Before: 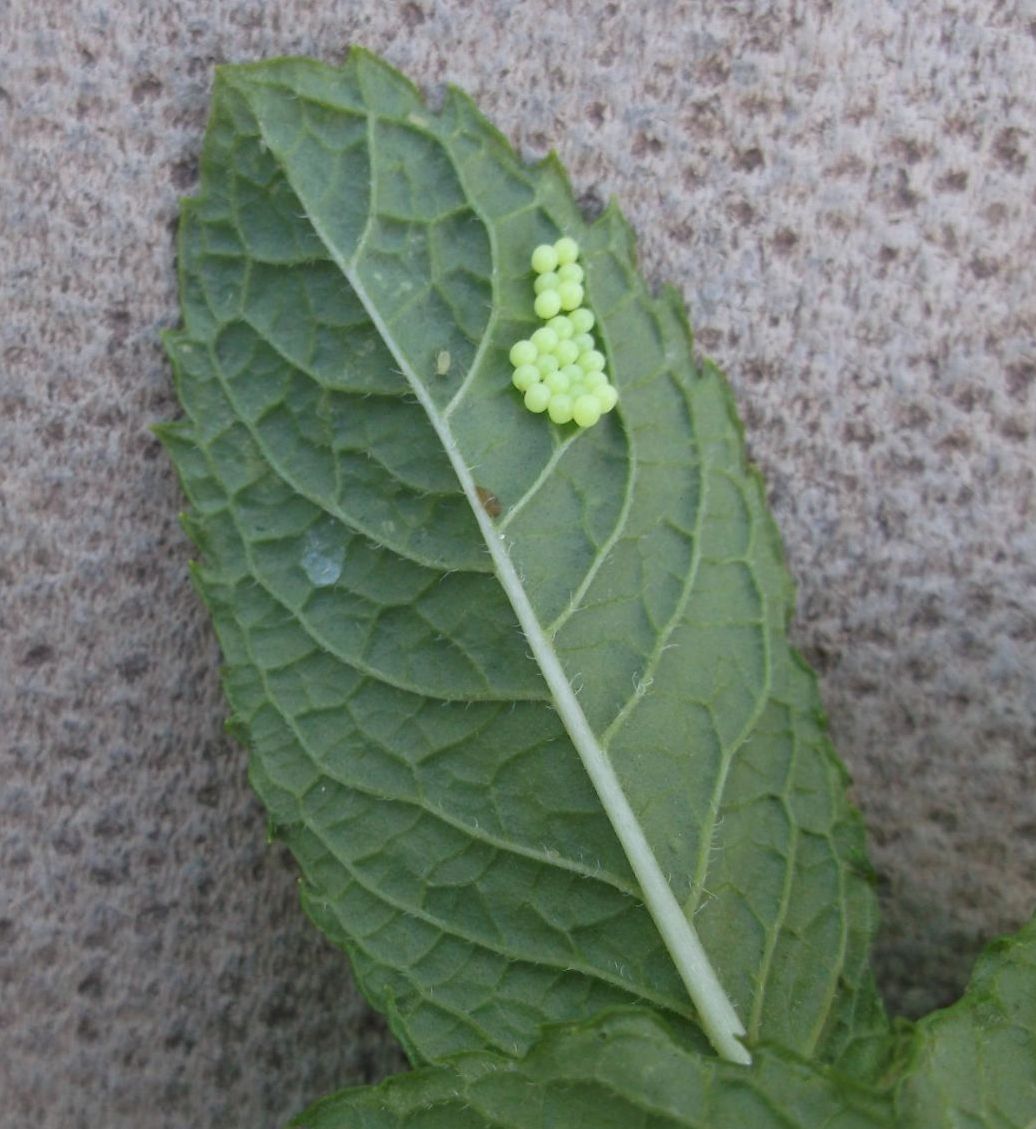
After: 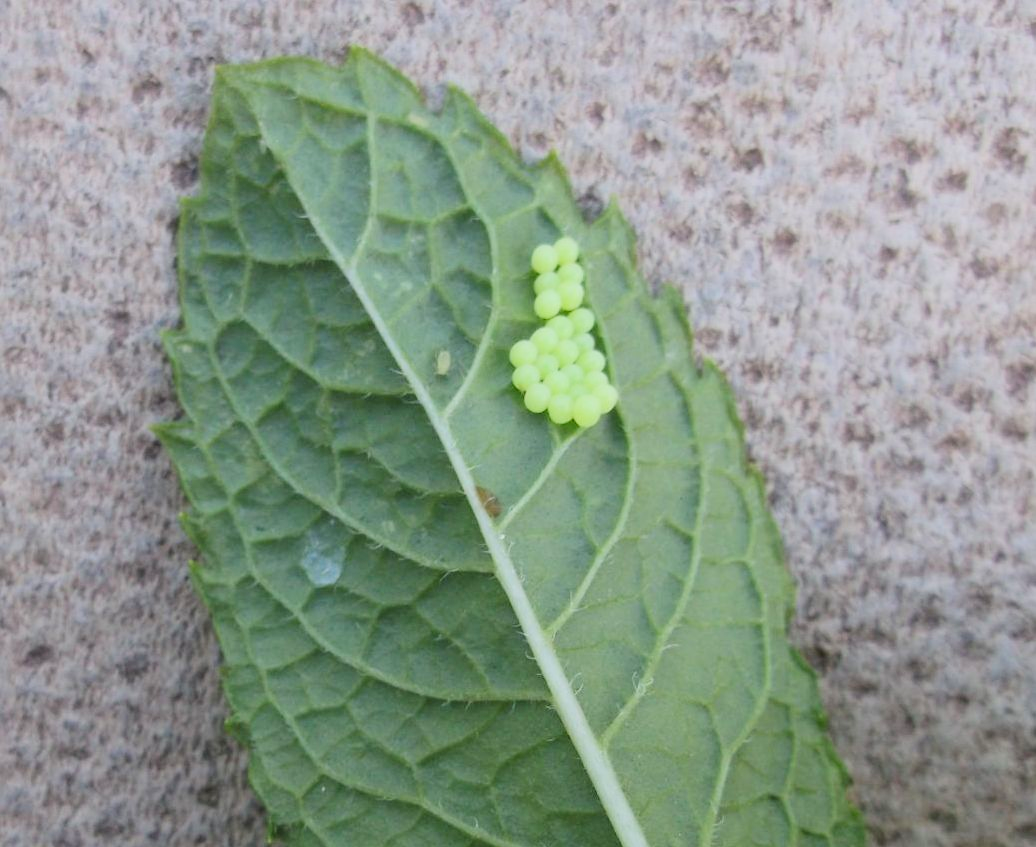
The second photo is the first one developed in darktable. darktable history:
filmic rgb: middle gray luminance 18.25%, black relative exposure -9.04 EV, white relative exposure 3.72 EV, threshold 3.04 EV, structure ↔ texture 99.04%, target black luminance 0%, hardness 4.92, latitude 67.78%, contrast 0.938, highlights saturation mix 20.28%, shadows ↔ highlights balance 21.63%, enable highlight reconstruction true
crop: bottom 24.922%
contrast brightness saturation: contrast 0.201, brightness 0.156, saturation 0.229
